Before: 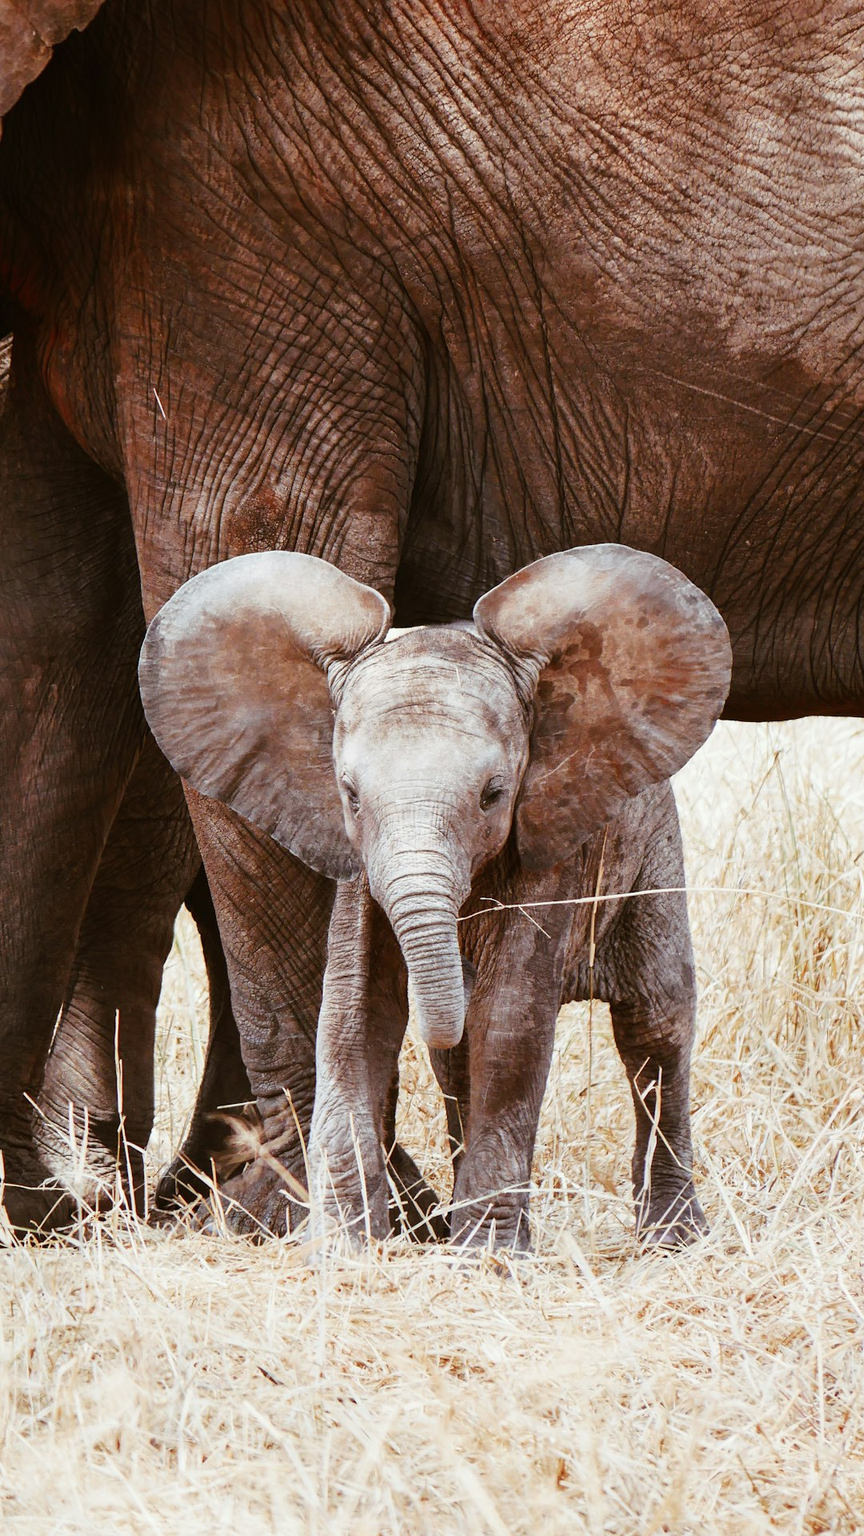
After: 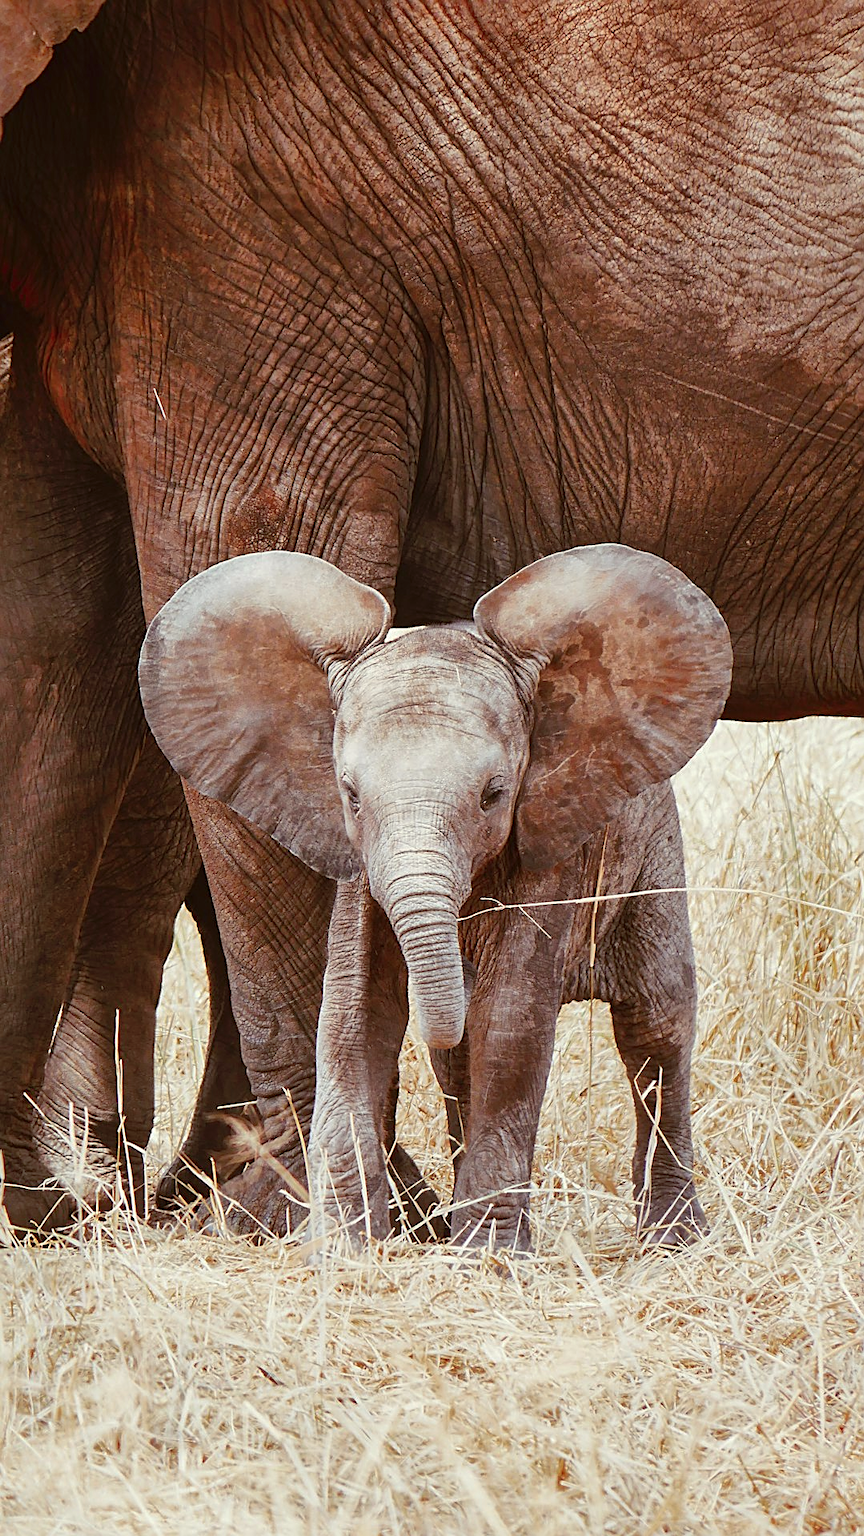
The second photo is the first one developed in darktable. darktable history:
shadows and highlights: on, module defaults
color correction: highlights a* -0.894, highlights b* 4.51, shadows a* 3.54
sharpen: on, module defaults
